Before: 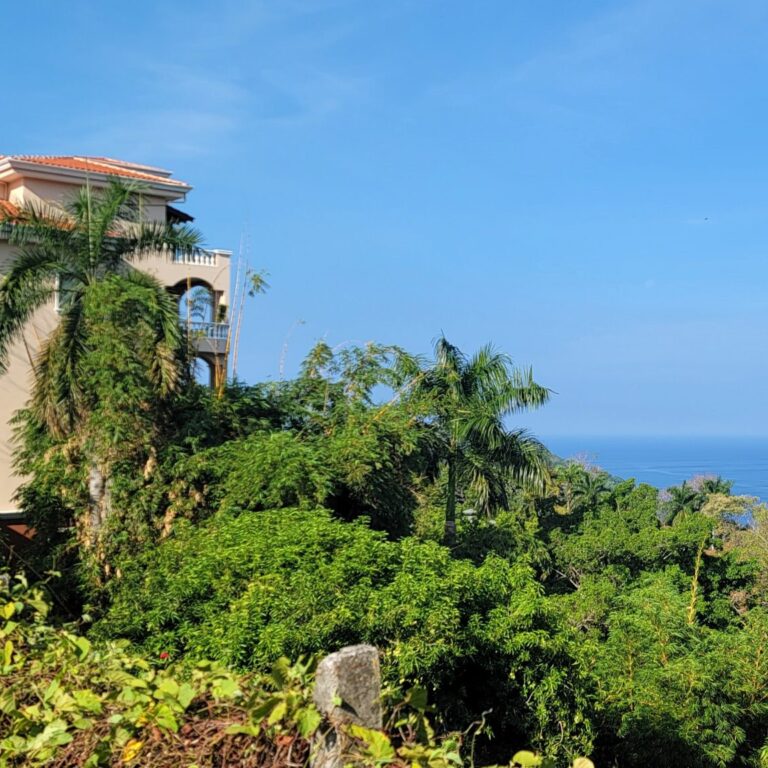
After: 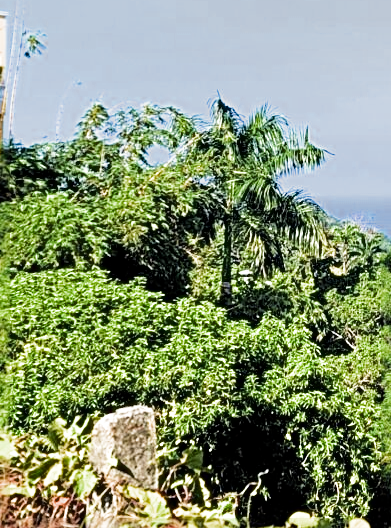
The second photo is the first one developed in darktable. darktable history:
sharpen: radius 3.69, amount 0.928
filmic rgb: middle gray luminance 9.23%, black relative exposure -10.55 EV, white relative exposure 3.45 EV, threshold 6 EV, target black luminance 0%, hardness 5.98, latitude 59.69%, contrast 1.087, highlights saturation mix 5%, shadows ↔ highlights balance 29.23%, add noise in highlights 0, color science v3 (2019), use custom middle-gray values true, iterations of high-quality reconstruction 0, contrast in highlights soft, enable highlight reconstruction true
crop and rotate: left 29.237%, top 31.152%, right 19.807%
haze removal: compatibility mode true, adaptive false
